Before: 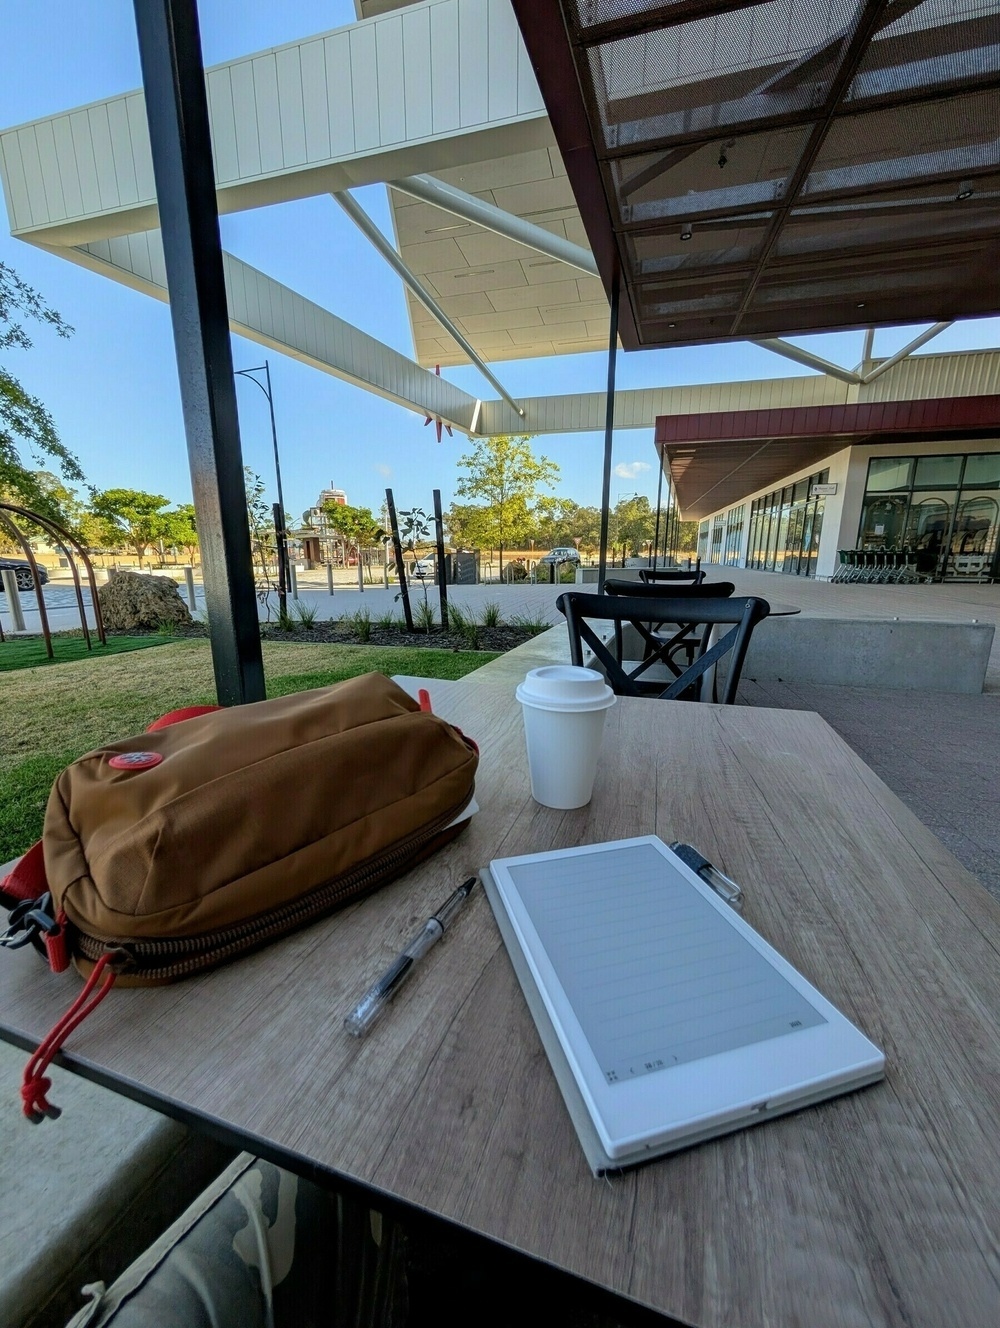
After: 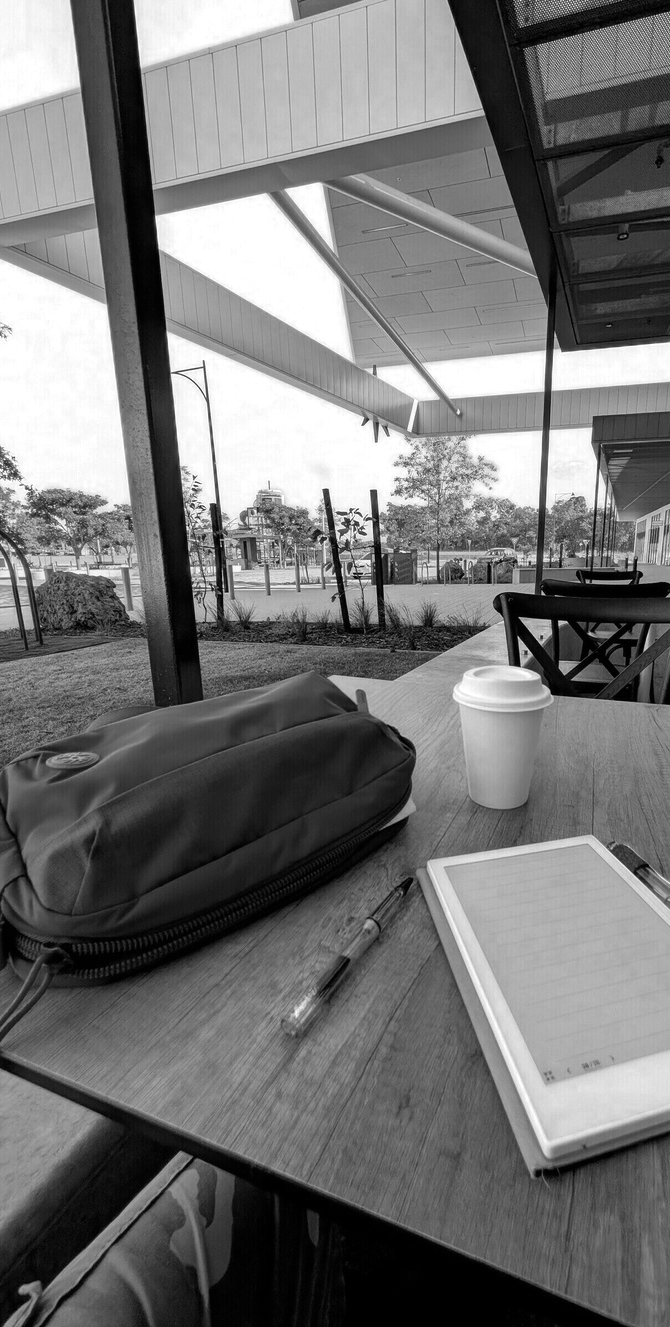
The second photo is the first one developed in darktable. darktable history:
color zones: curves: ch0 [(0, 0.613) (0.01, 0.613) (0.245, 0.448) (0.498, 0.529) (0.642, 0.665) (0.879, 0.777) (0.99, 0.613)]; ch1 [(0, 0) (0.143, 0) (0.286, 0) (0.429, 0) (0.571, 0) (0.714, 0) (0.857, 0)]
crop and rotate: left 6.379%, right 26.574%
